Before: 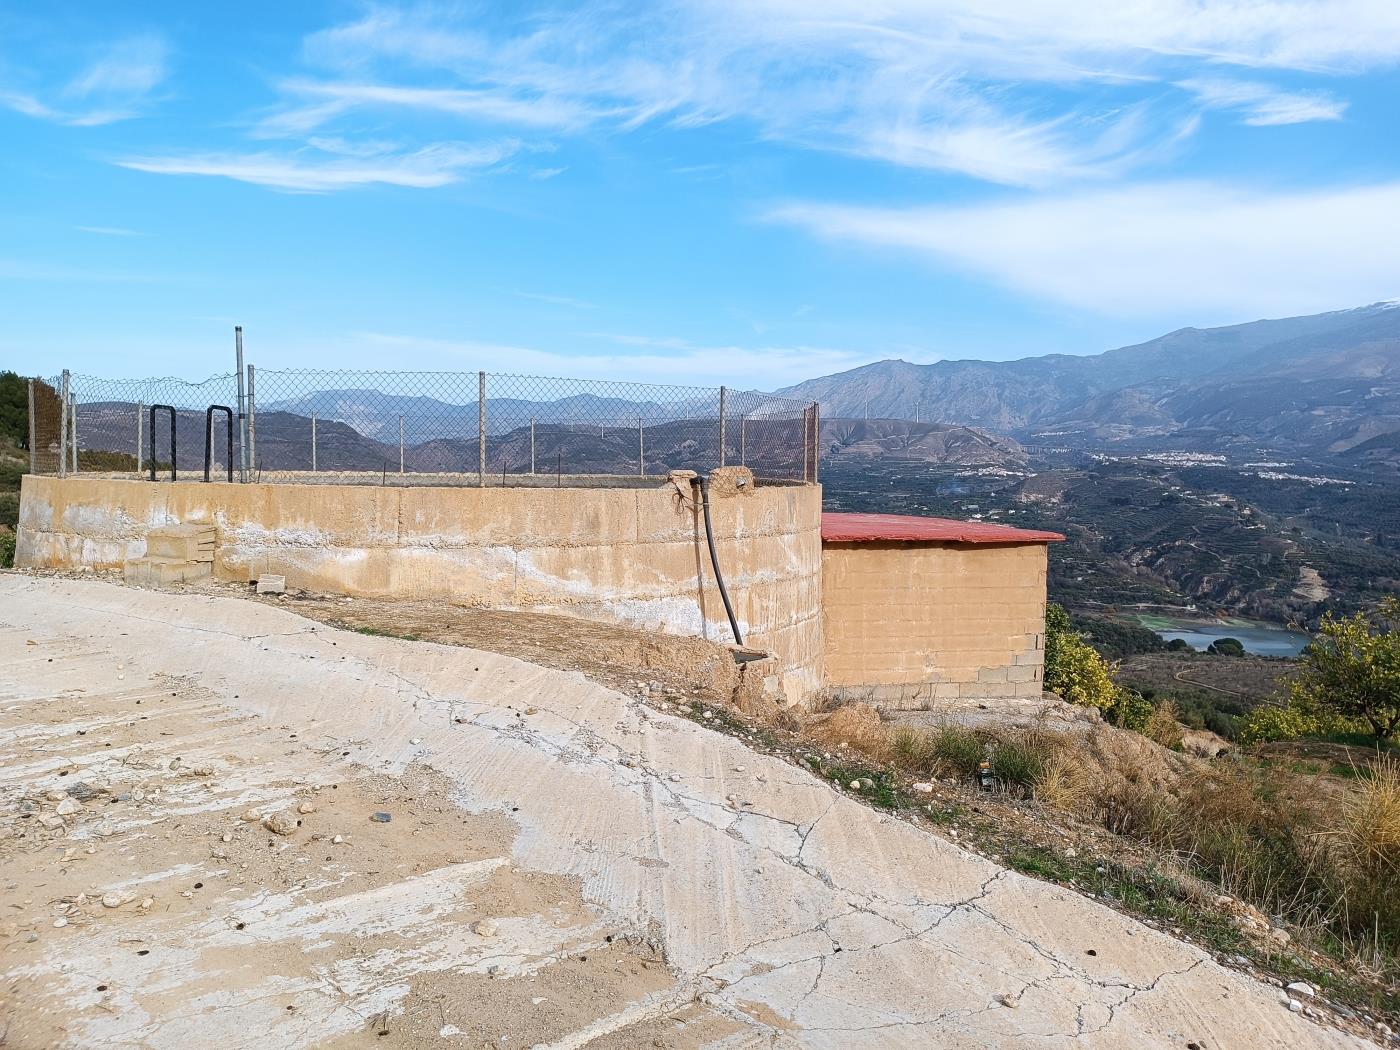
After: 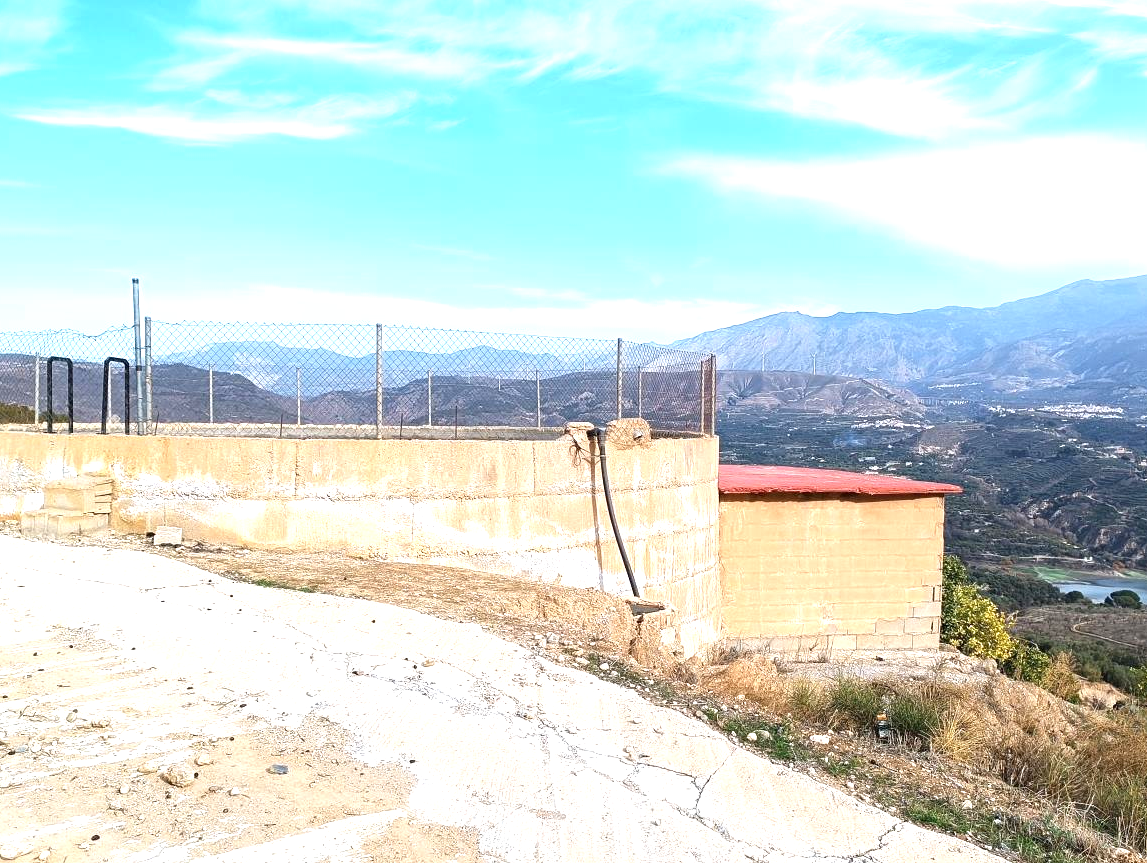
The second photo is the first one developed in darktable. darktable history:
crop and rotate: left 7.417%, top 4.645%, right 10.613%, bottom 13.091%
exposure: black level correction 0, exposure 0.934 EV, compensate exposure bias true, compensate highlight preservation false
